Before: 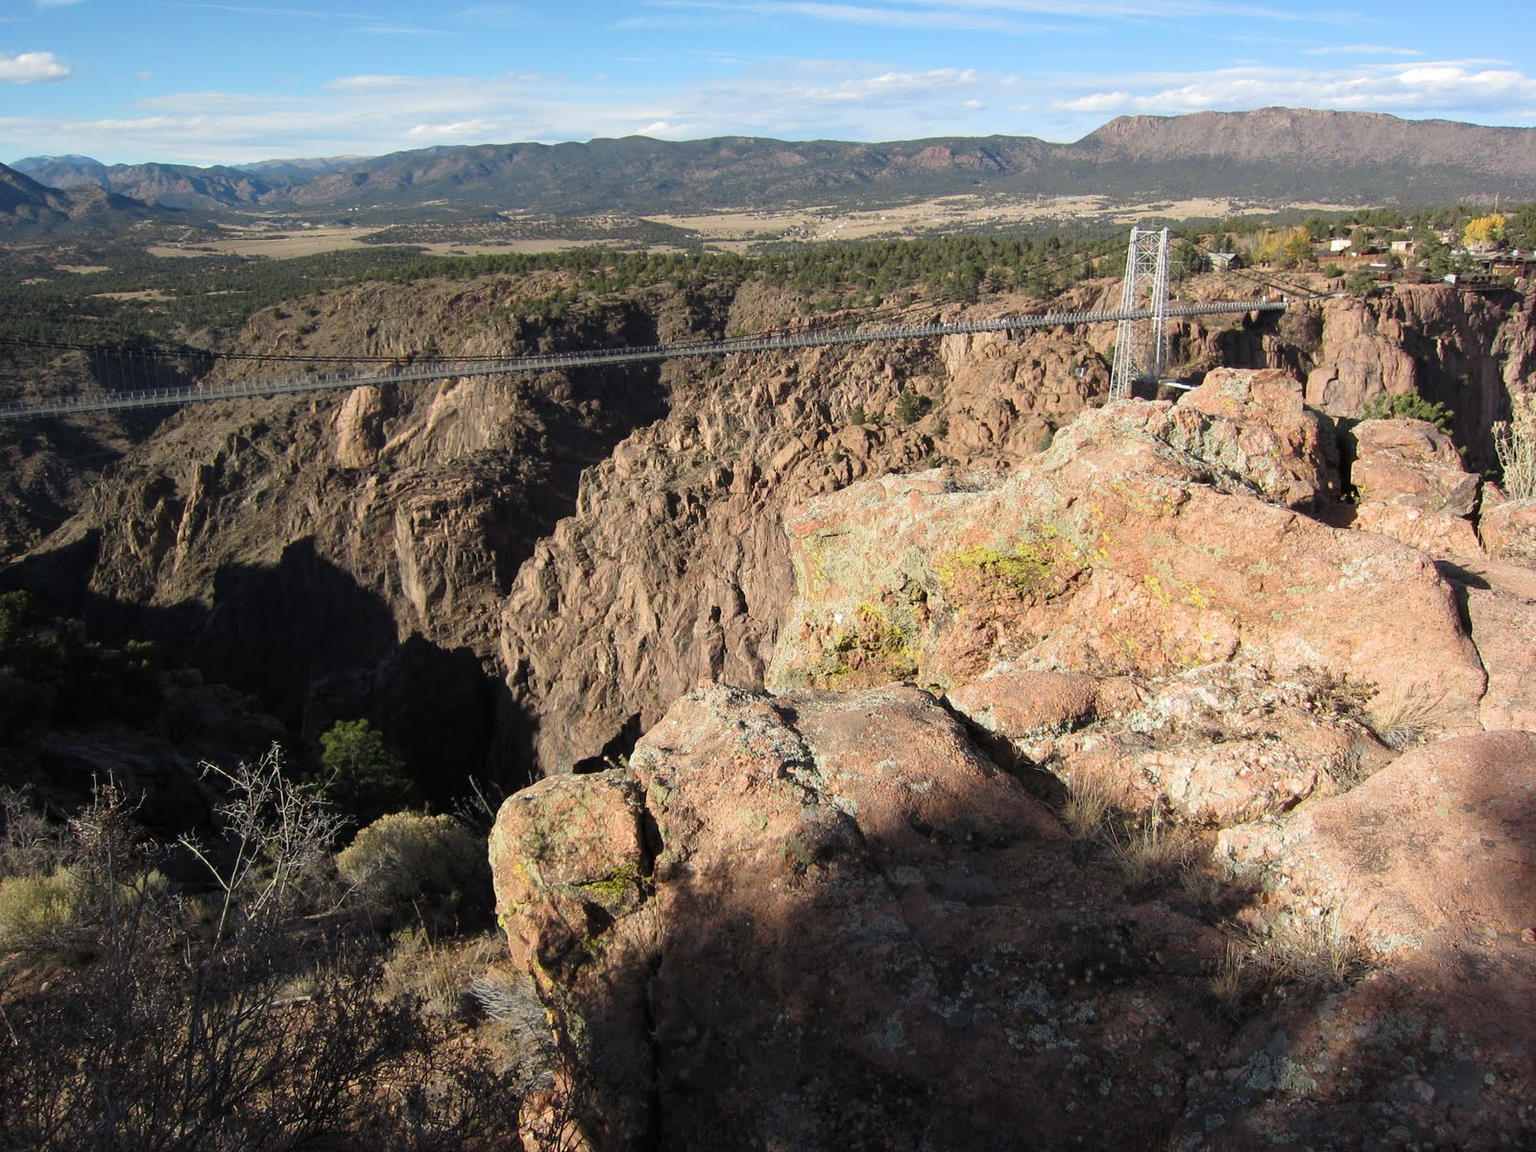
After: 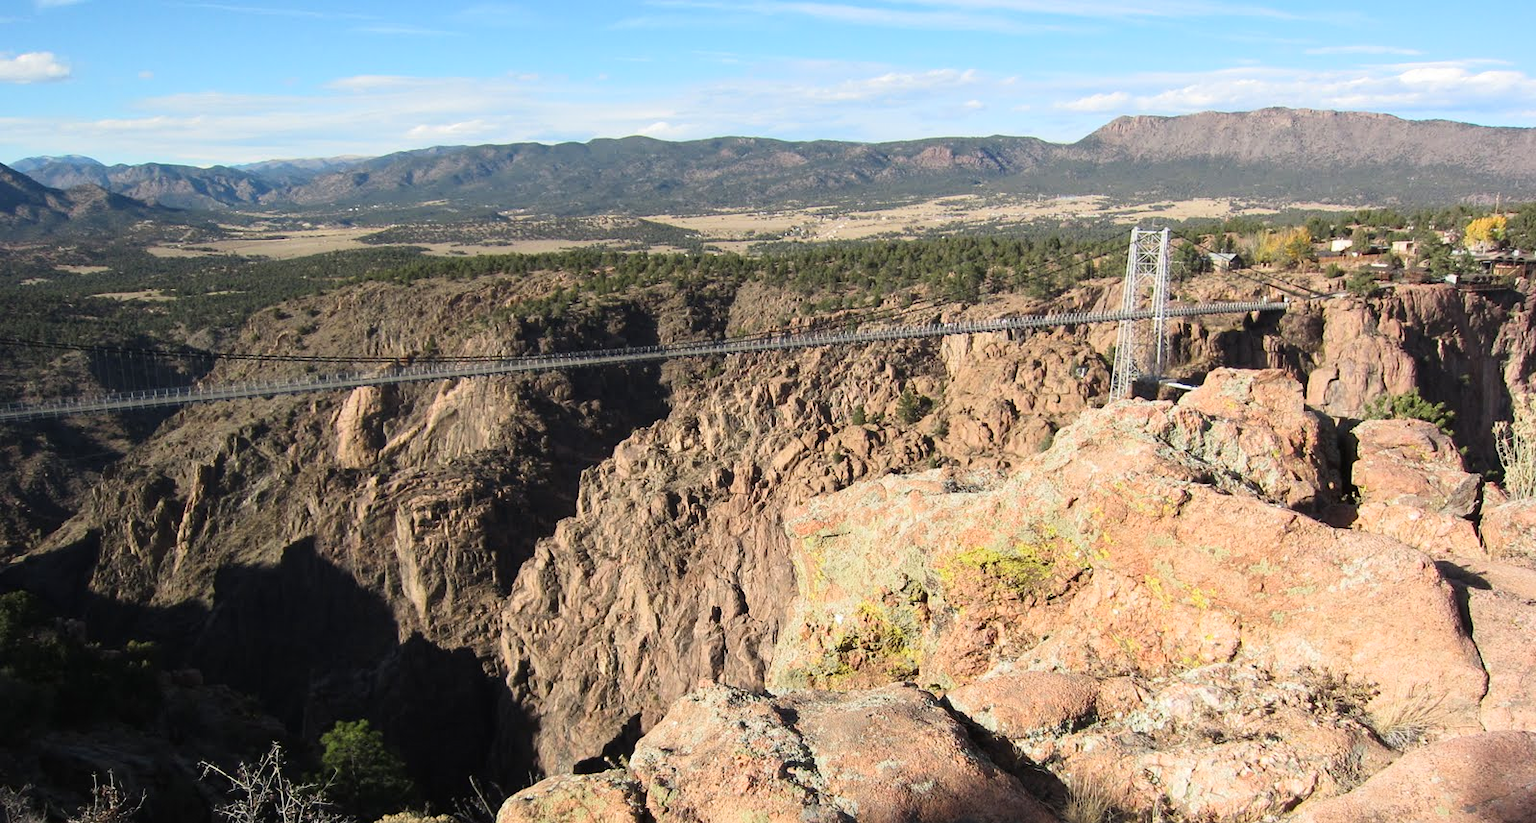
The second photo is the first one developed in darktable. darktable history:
crop: bottom 28.576%
tone curve: curves: ch0 [(0.016, 0.023) (0.248, 0.252) (0.732, 0.797) (1, 1)], color space Lab, linked channels, preserve colors none
